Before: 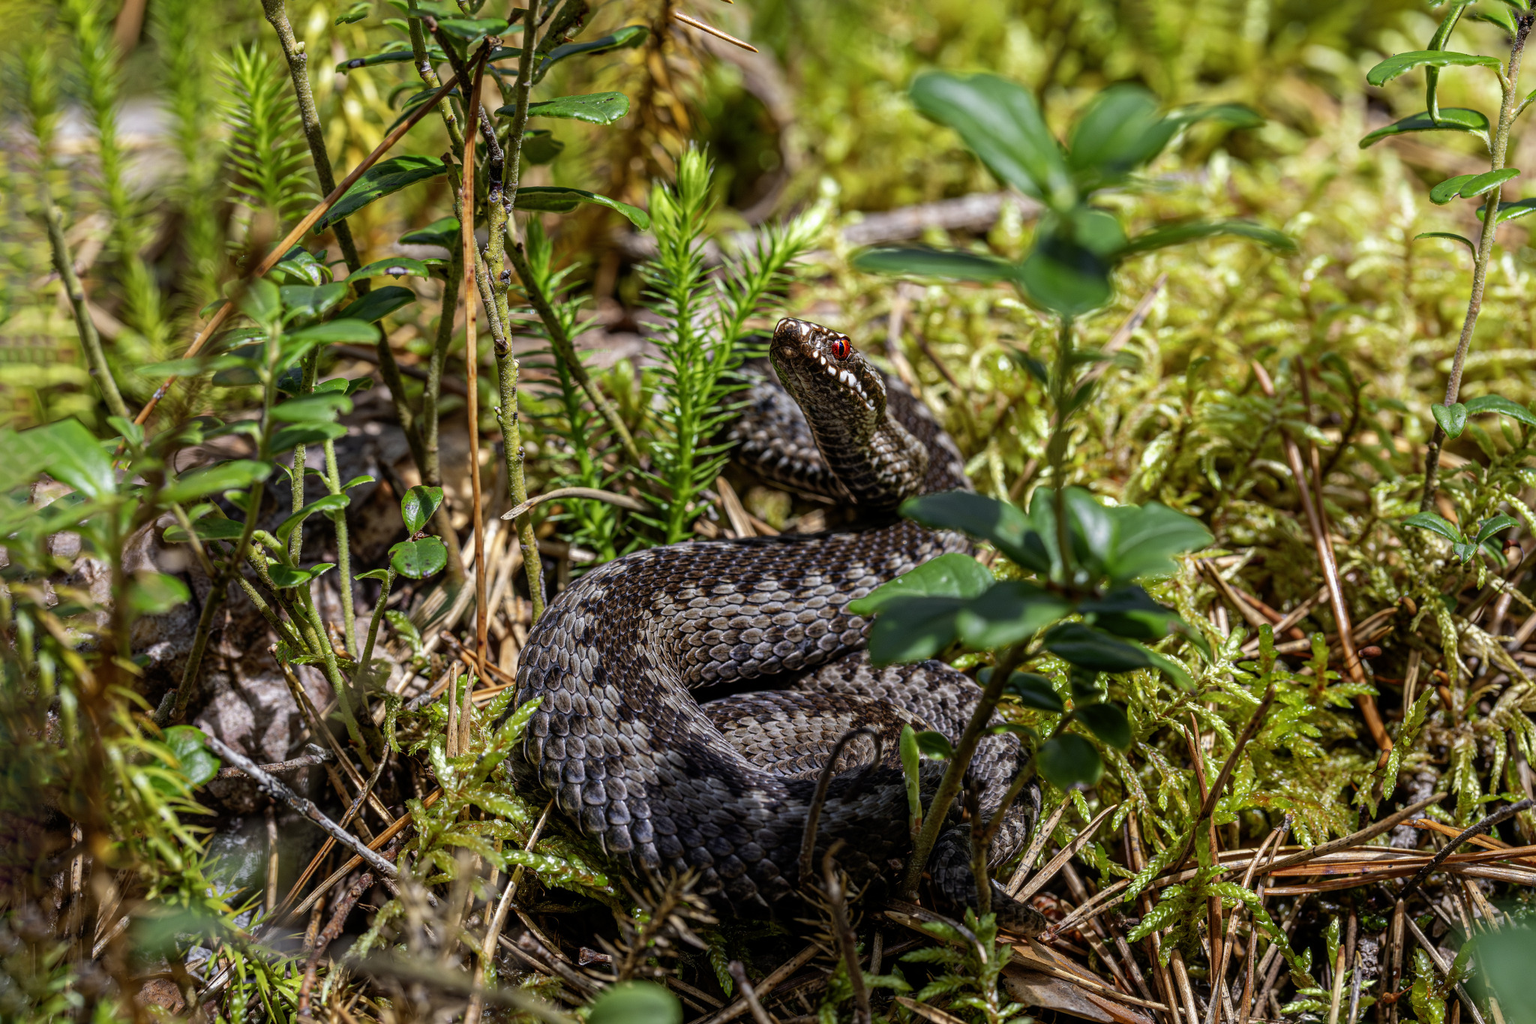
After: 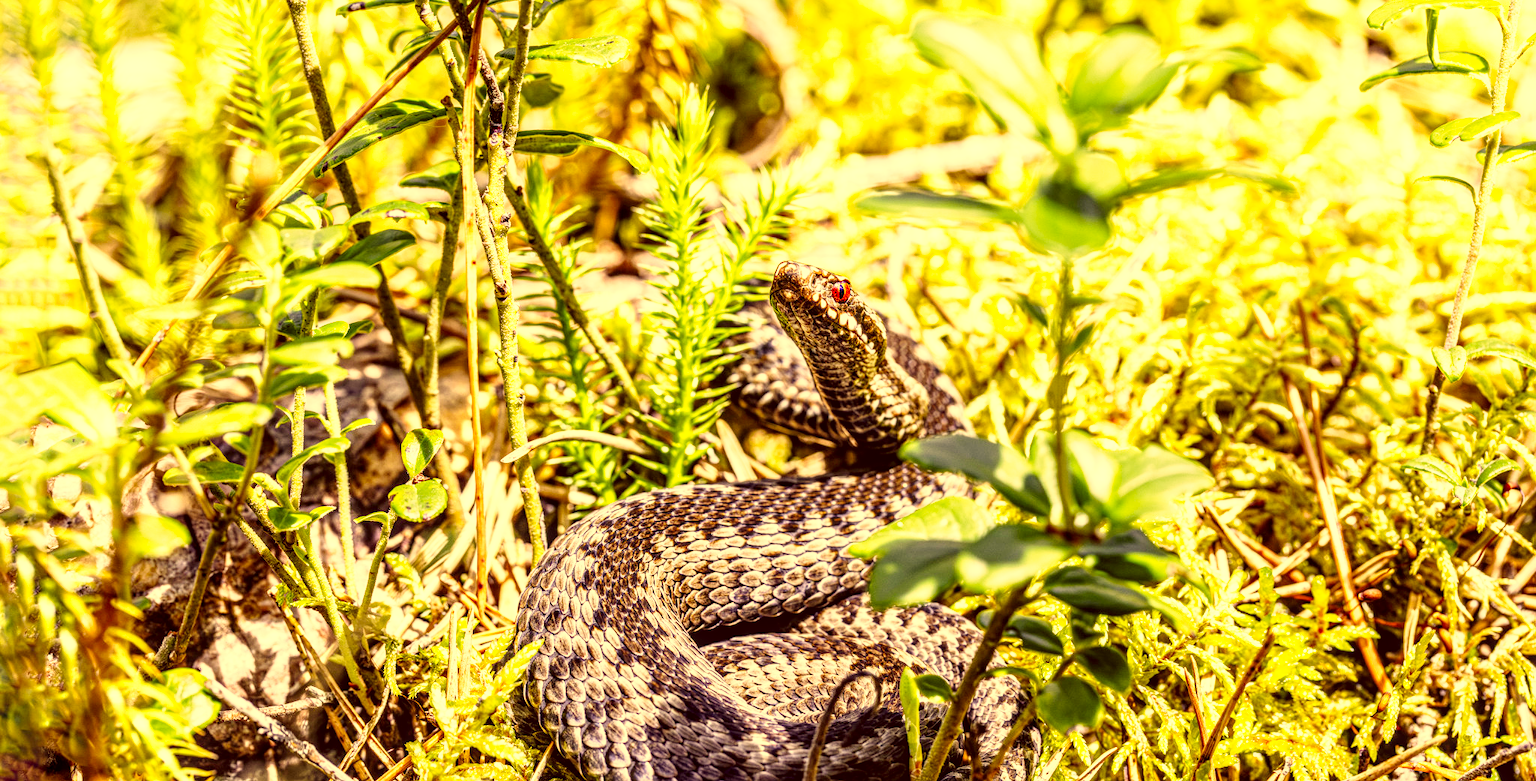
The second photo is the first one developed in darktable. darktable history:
crop: top 5.59%, bottom 18.002%
exposure: black level correction 0, exposure 1.555 EV, compensate highlight preservation false
color correction: highlights a* 9.87, highlights b* 38.81, shadows a* 14.56, shadows b* 3.15
local contrast: detail 130%
base curve: curves: ch0 [(0, 0) (0.005, 0.002) (0.15, 0.3) (0.4, 0.7) (0.75, 0.95) (1, 1)], preserve colors none
